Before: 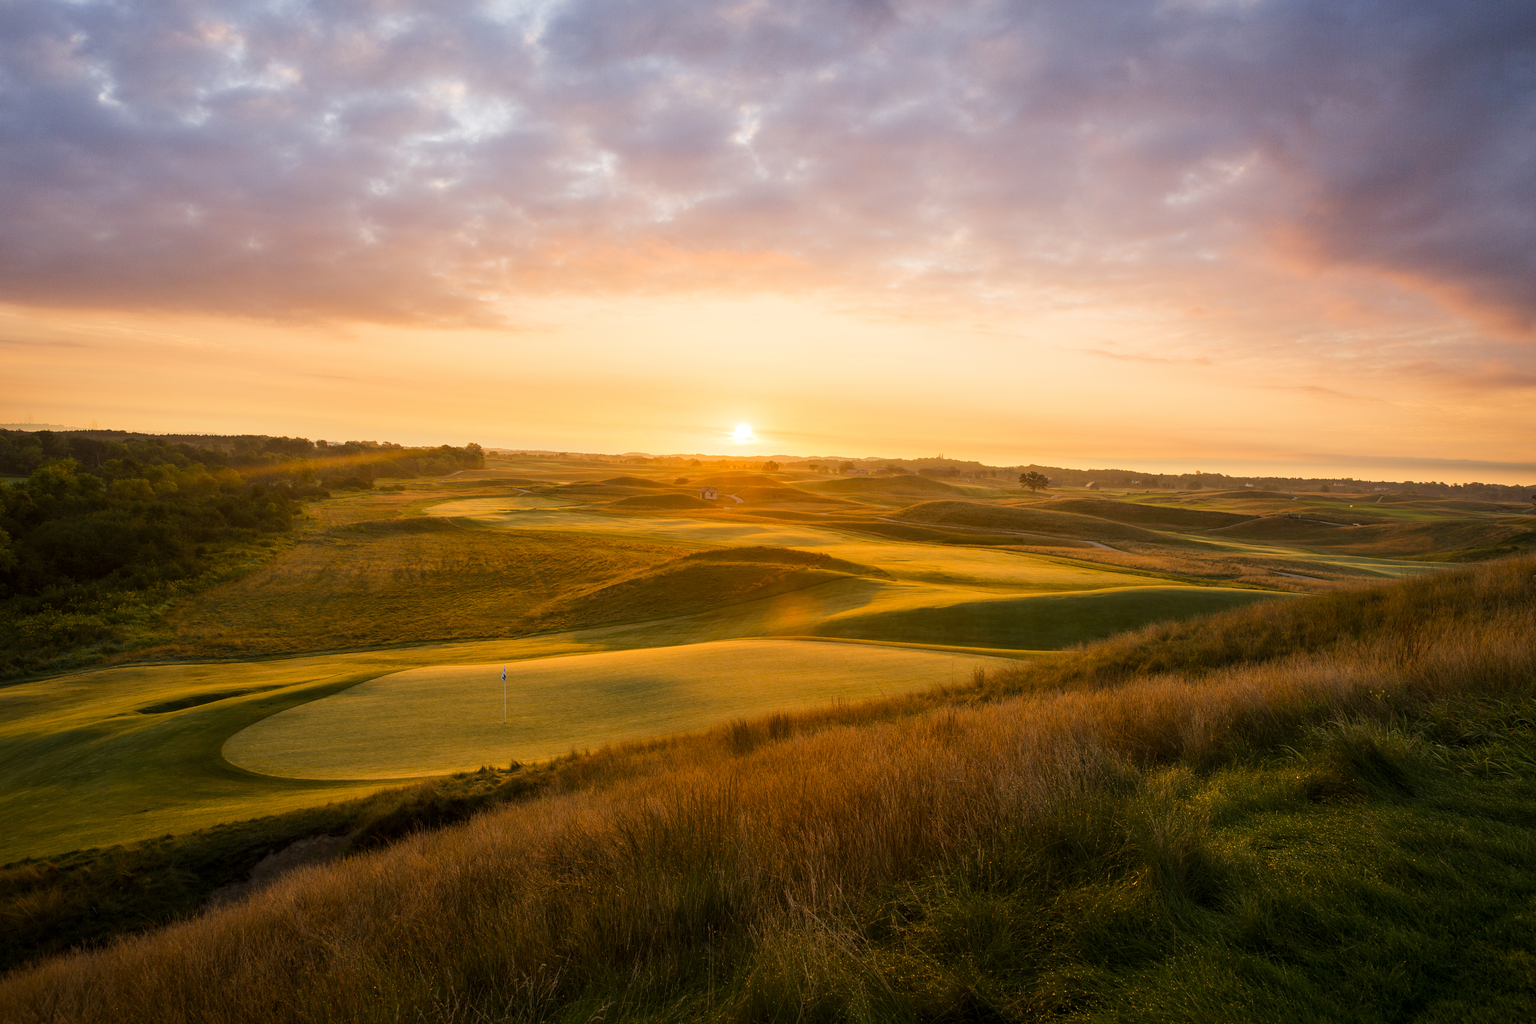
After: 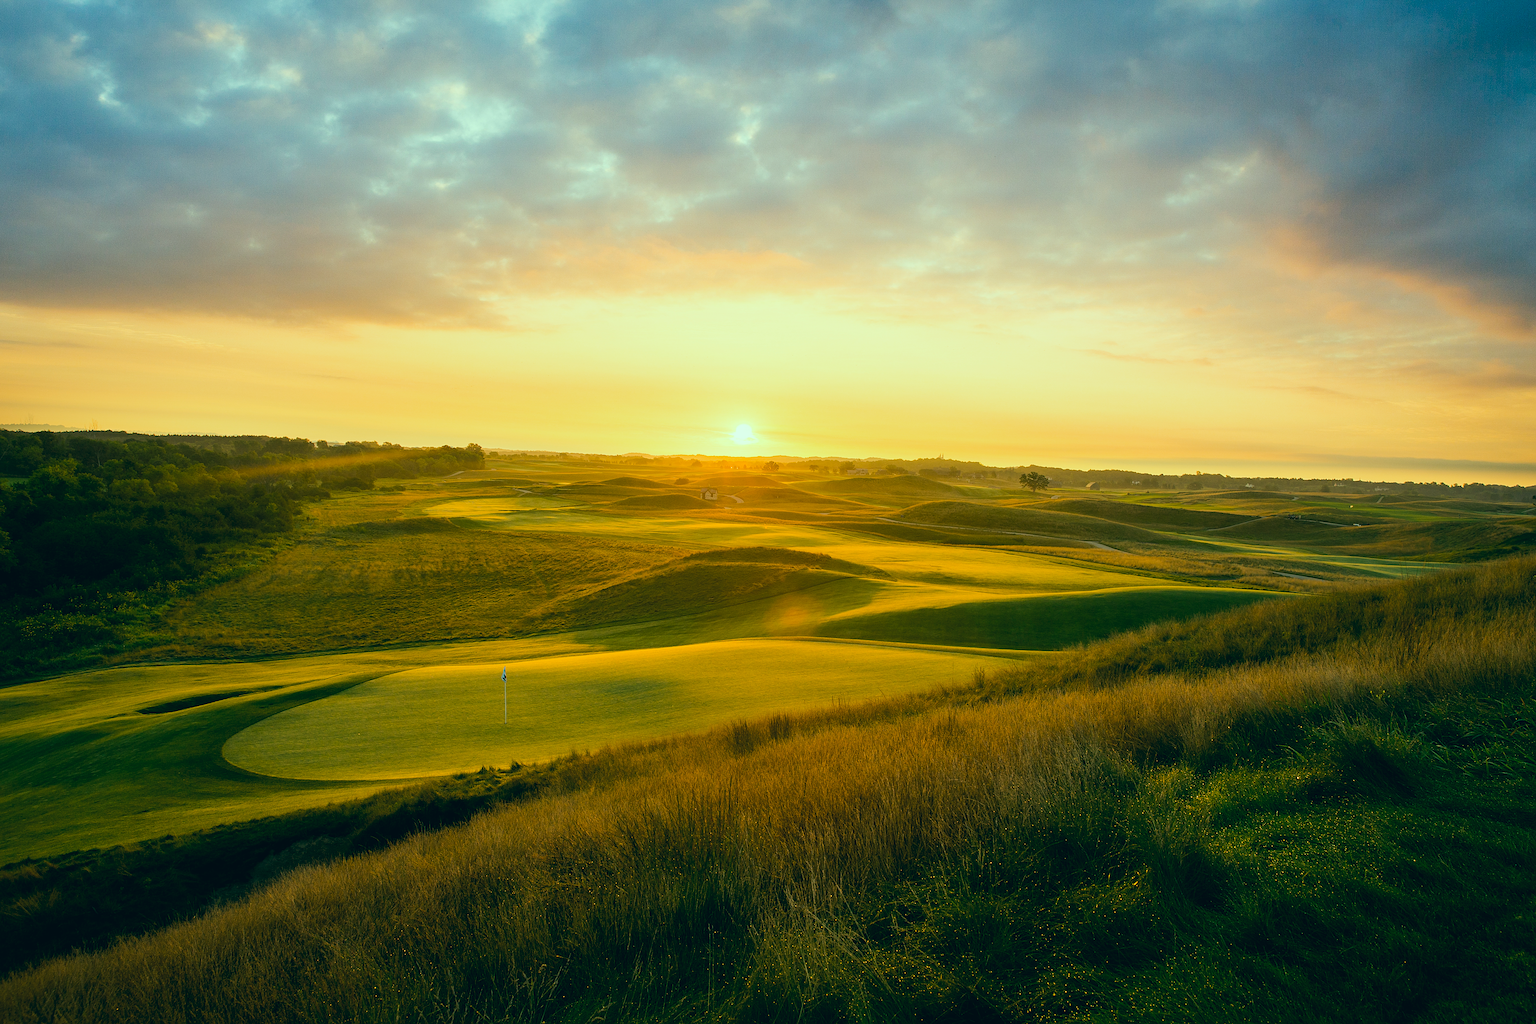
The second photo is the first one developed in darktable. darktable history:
sharpen: on, module defaults
color correction: highlights a* -19.52, highlights b* 9.8, shadows a* -20.59, shadows b* -10.41
